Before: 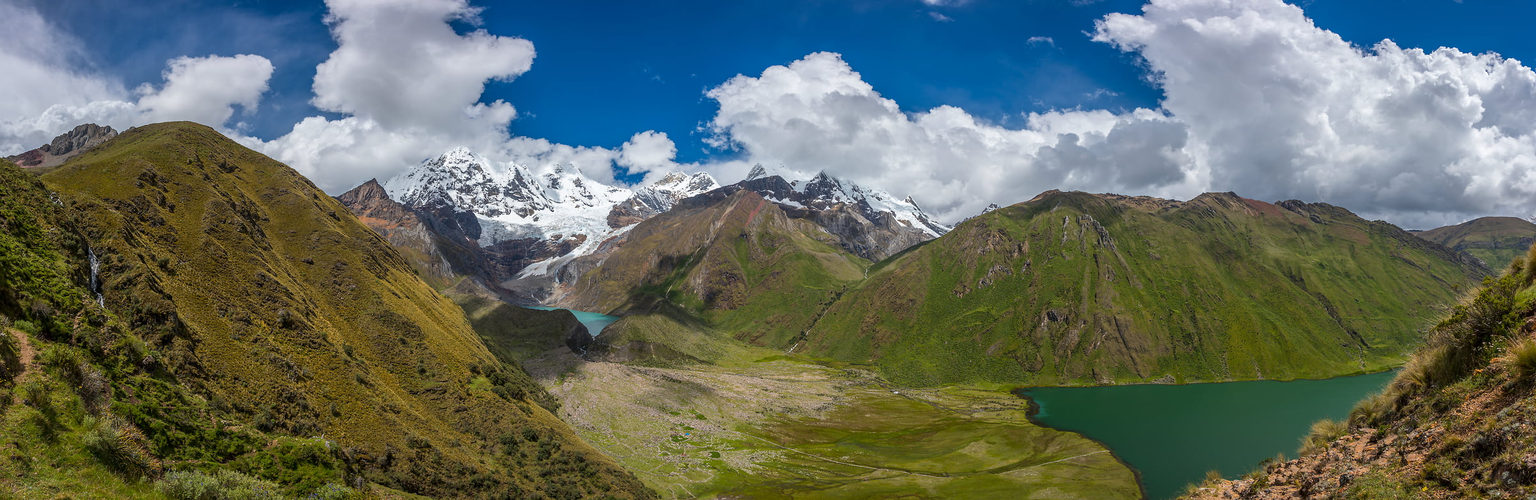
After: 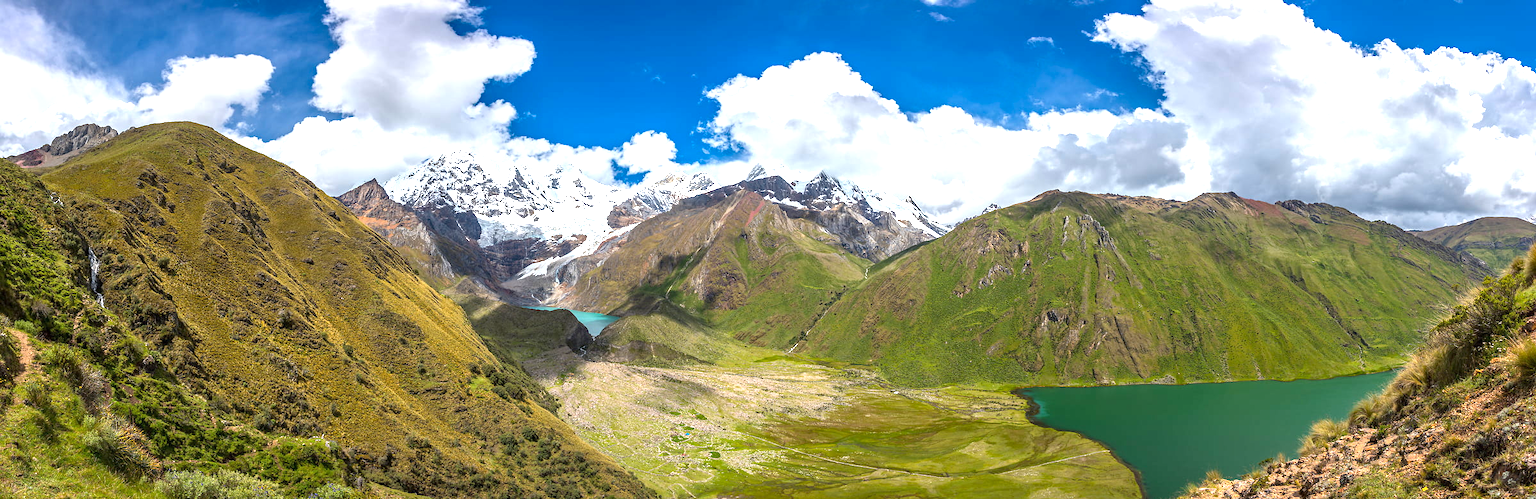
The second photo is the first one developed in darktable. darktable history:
haze removal: compatibility mode true, adaptive false
exposure: black level correction 0, exposure 1.199 EV, compensate highlight preservation false
